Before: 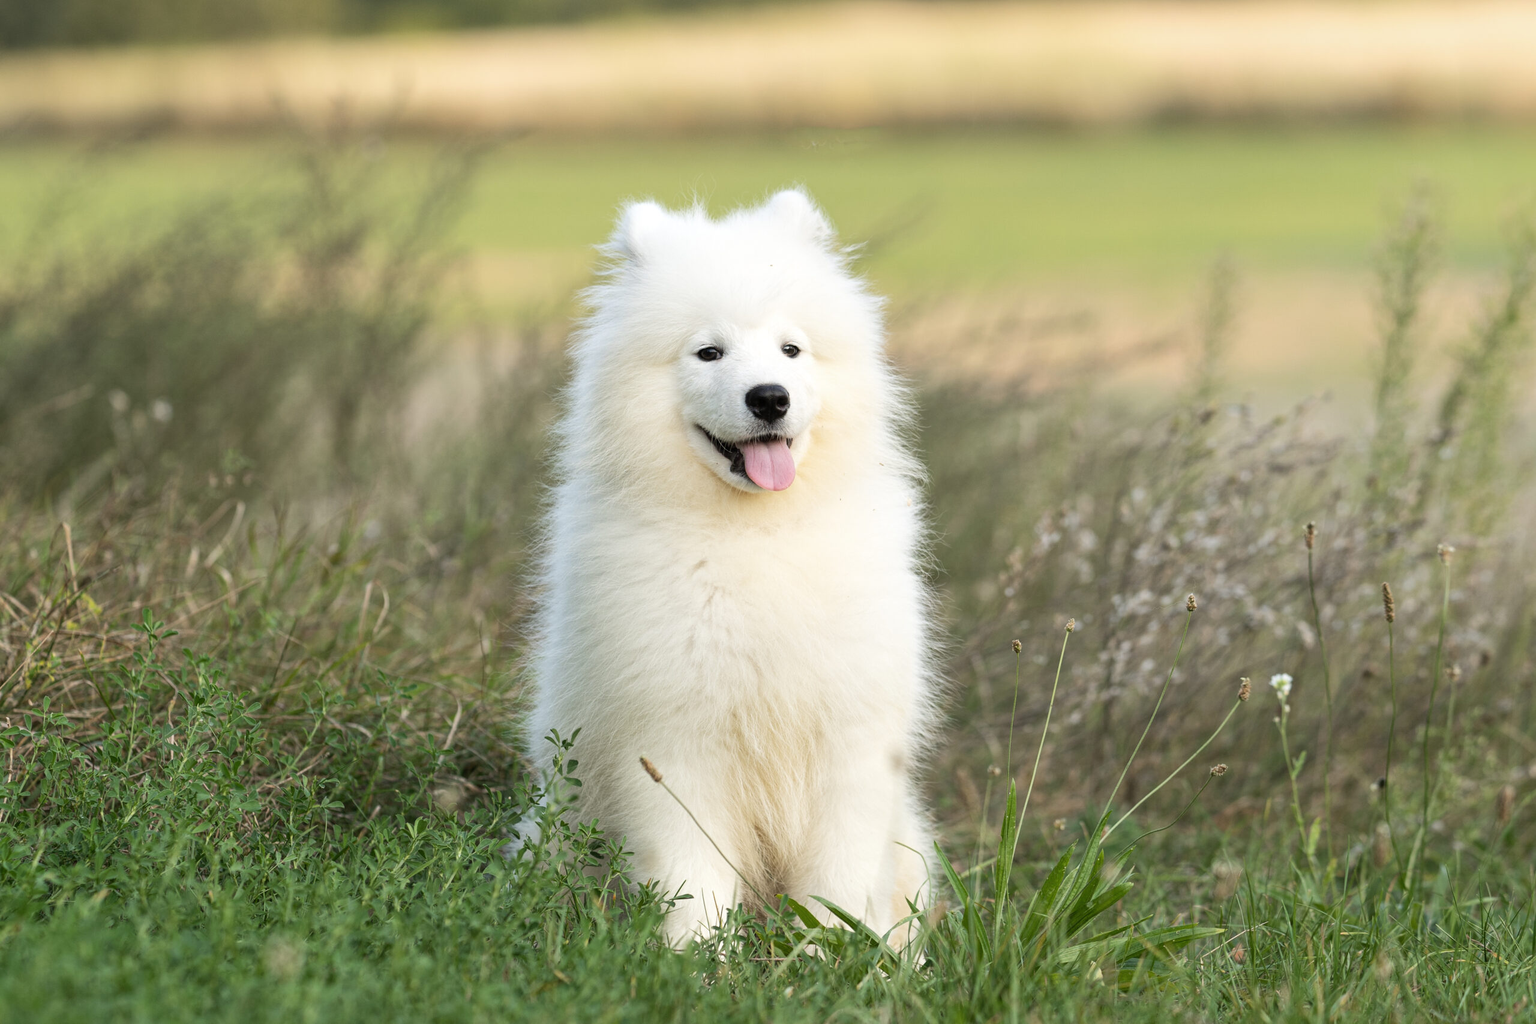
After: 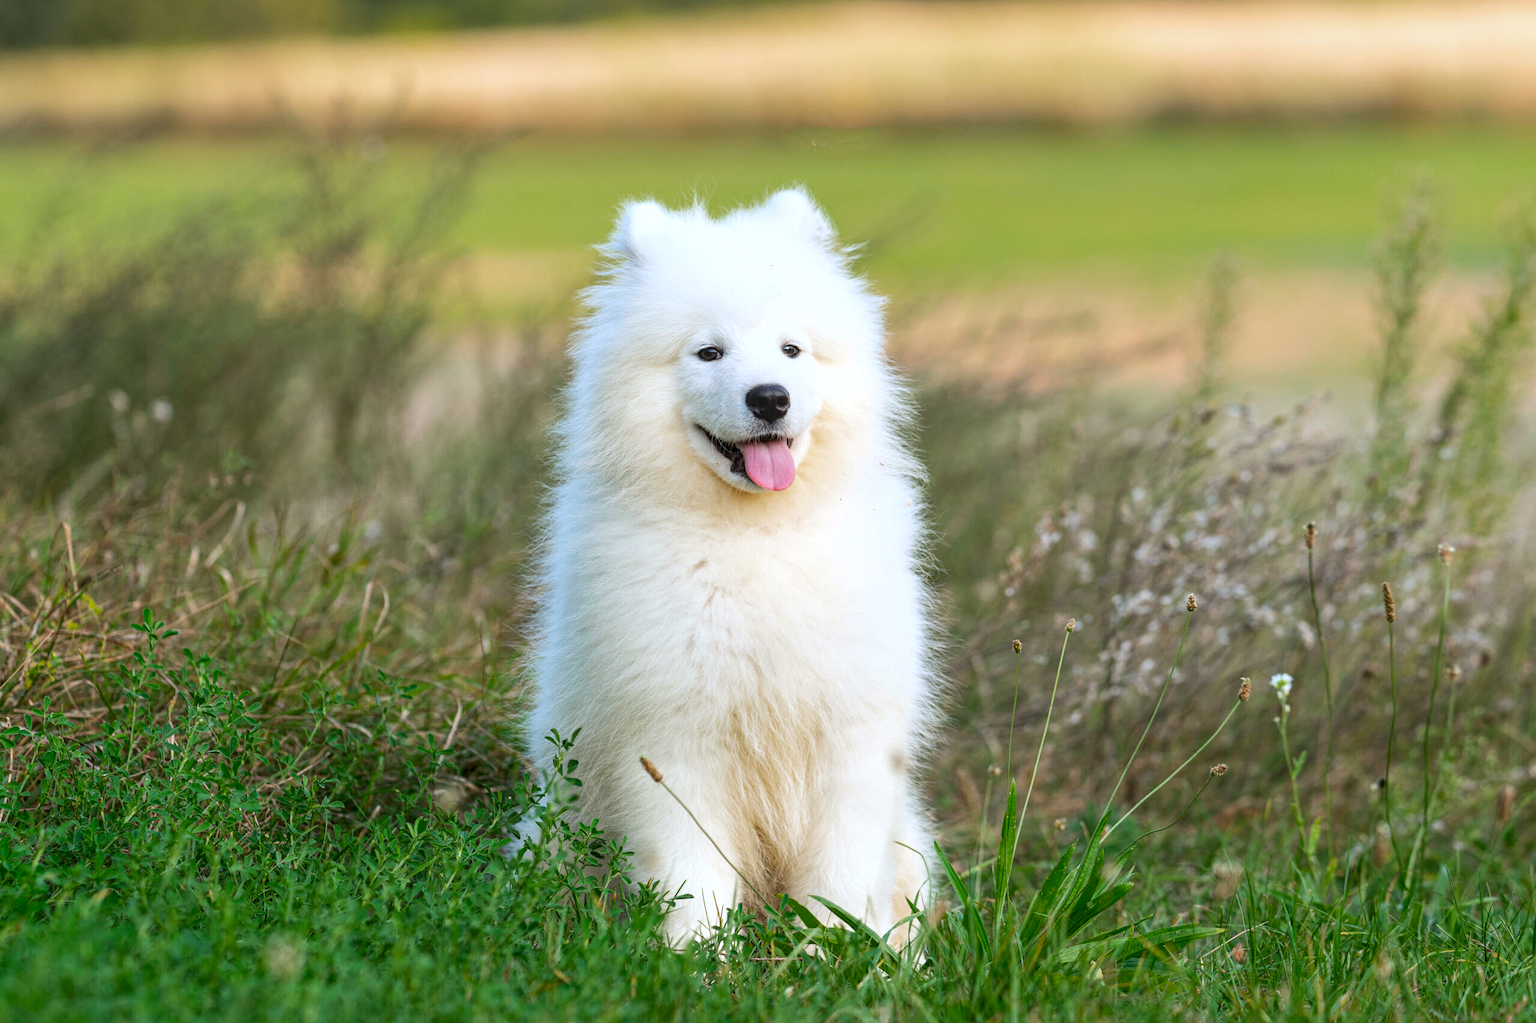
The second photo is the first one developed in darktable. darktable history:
color correction: highlights a* -0.772, highlights b* -8.92
color zones: curves: ch0 [(0, 0.425) (0.143, 0.422) (0.286, 0.42) (0.429, 0.419) (0.571, 0.419) (0.714, 0.42) (0.857, 0.422) (1, 0.425)]; ch1 [(0, 0.666) (0.143, 0.669) (0.286, 0.671) (0.429, 0.67) (0.571, 0.67) (0.714, 0.67) (0.857, 0.67) (1, 0.666)]
local contrast: on, module defaults
